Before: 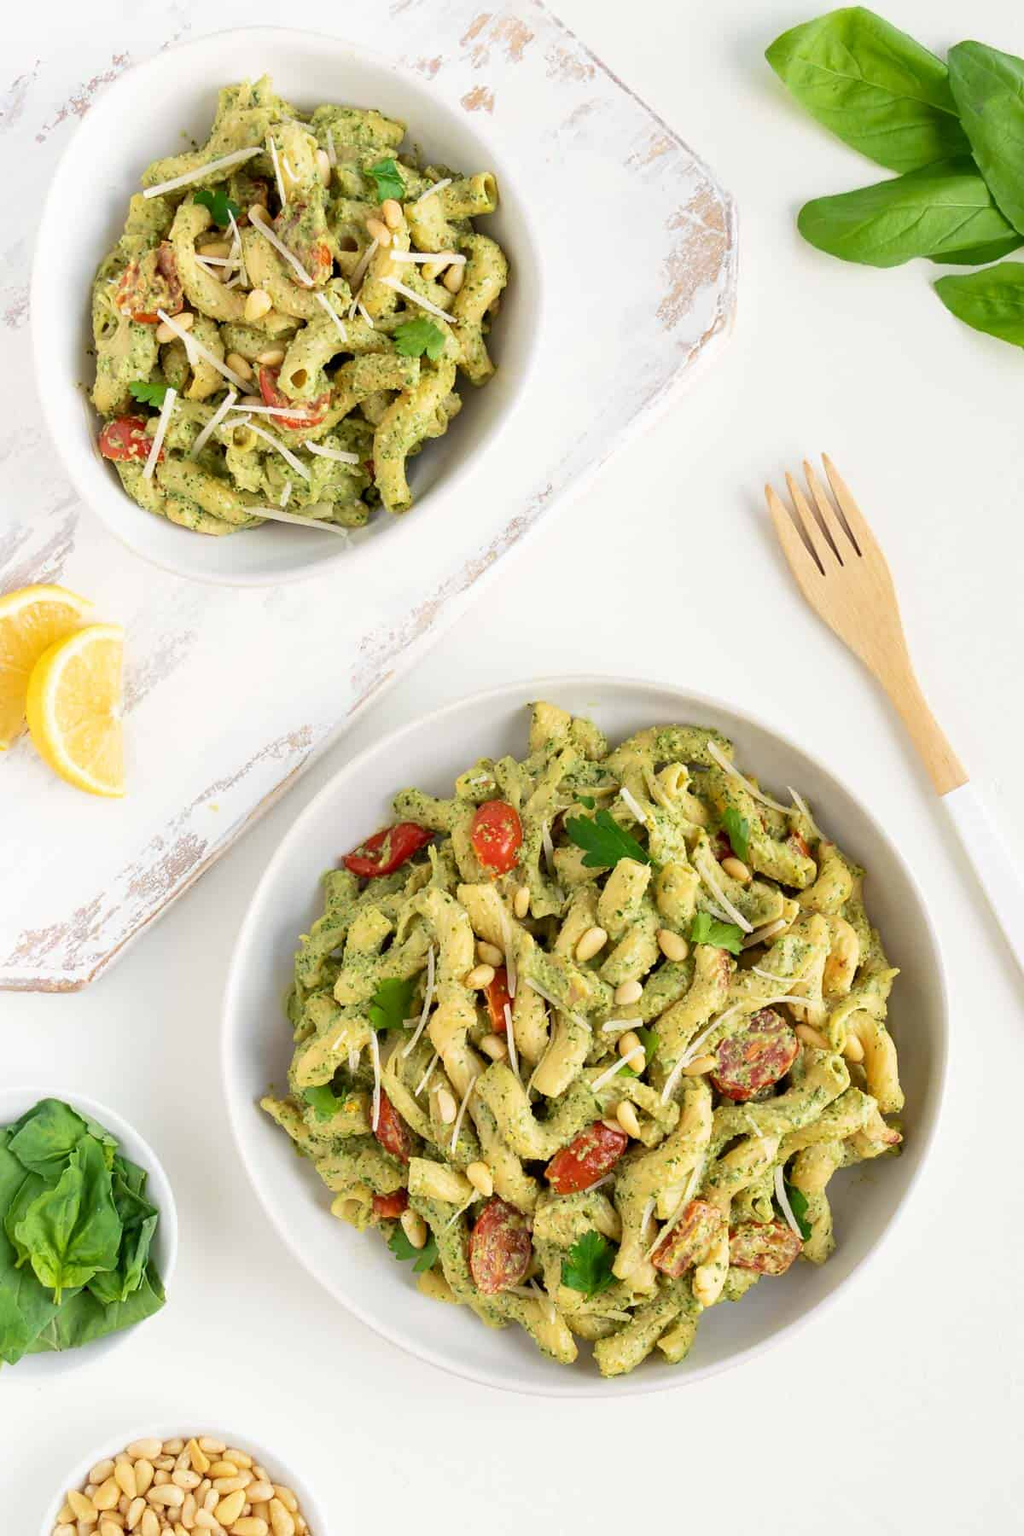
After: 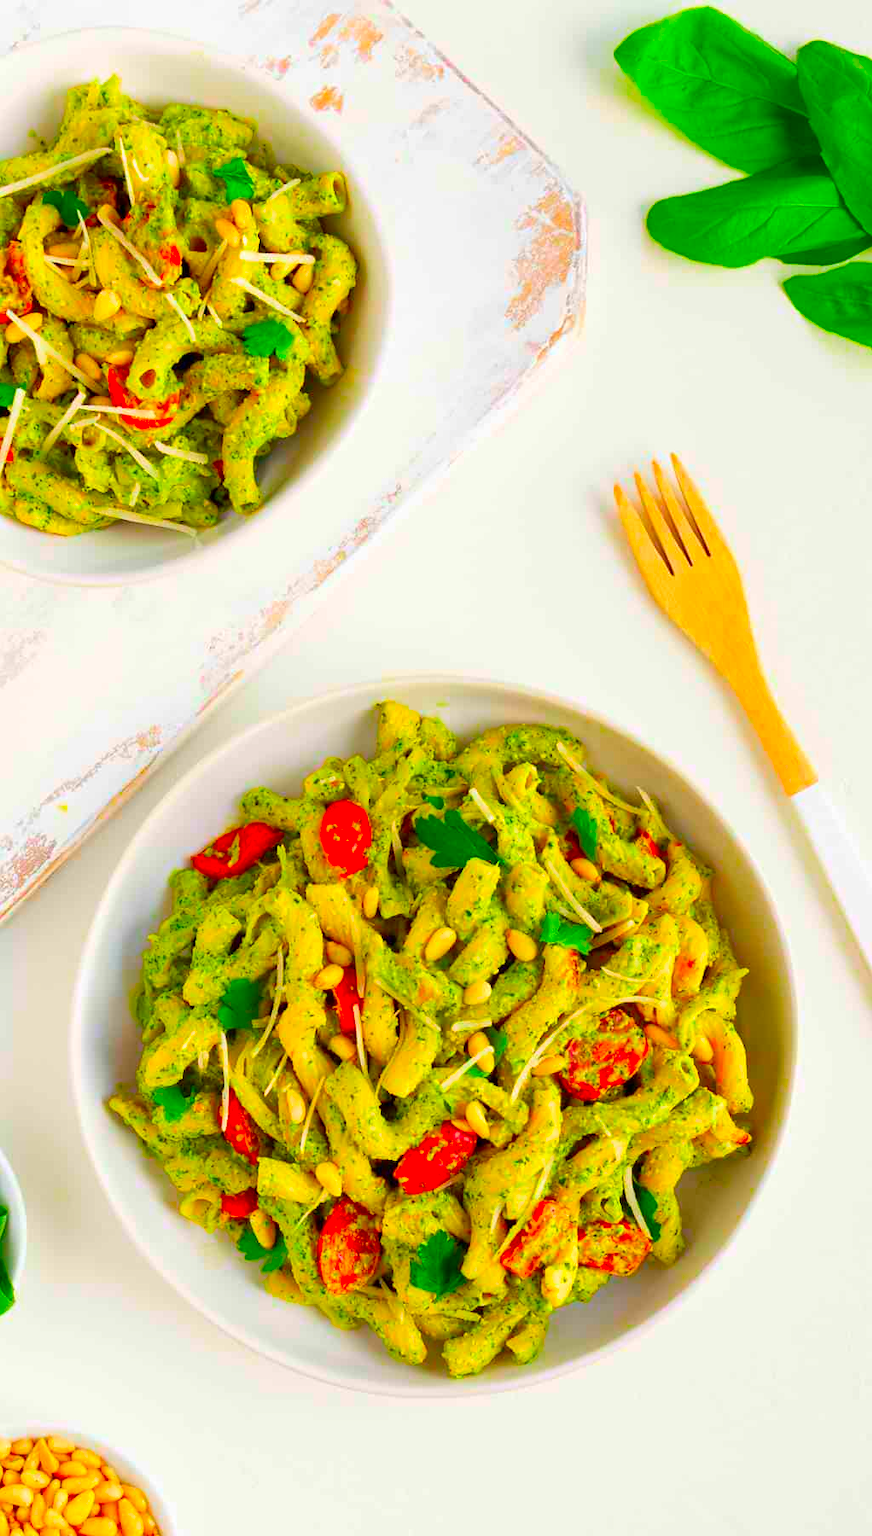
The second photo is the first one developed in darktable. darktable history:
crop and rotate: left 14.755%
color correction: highlights b* -0.055, saturation 2.95
